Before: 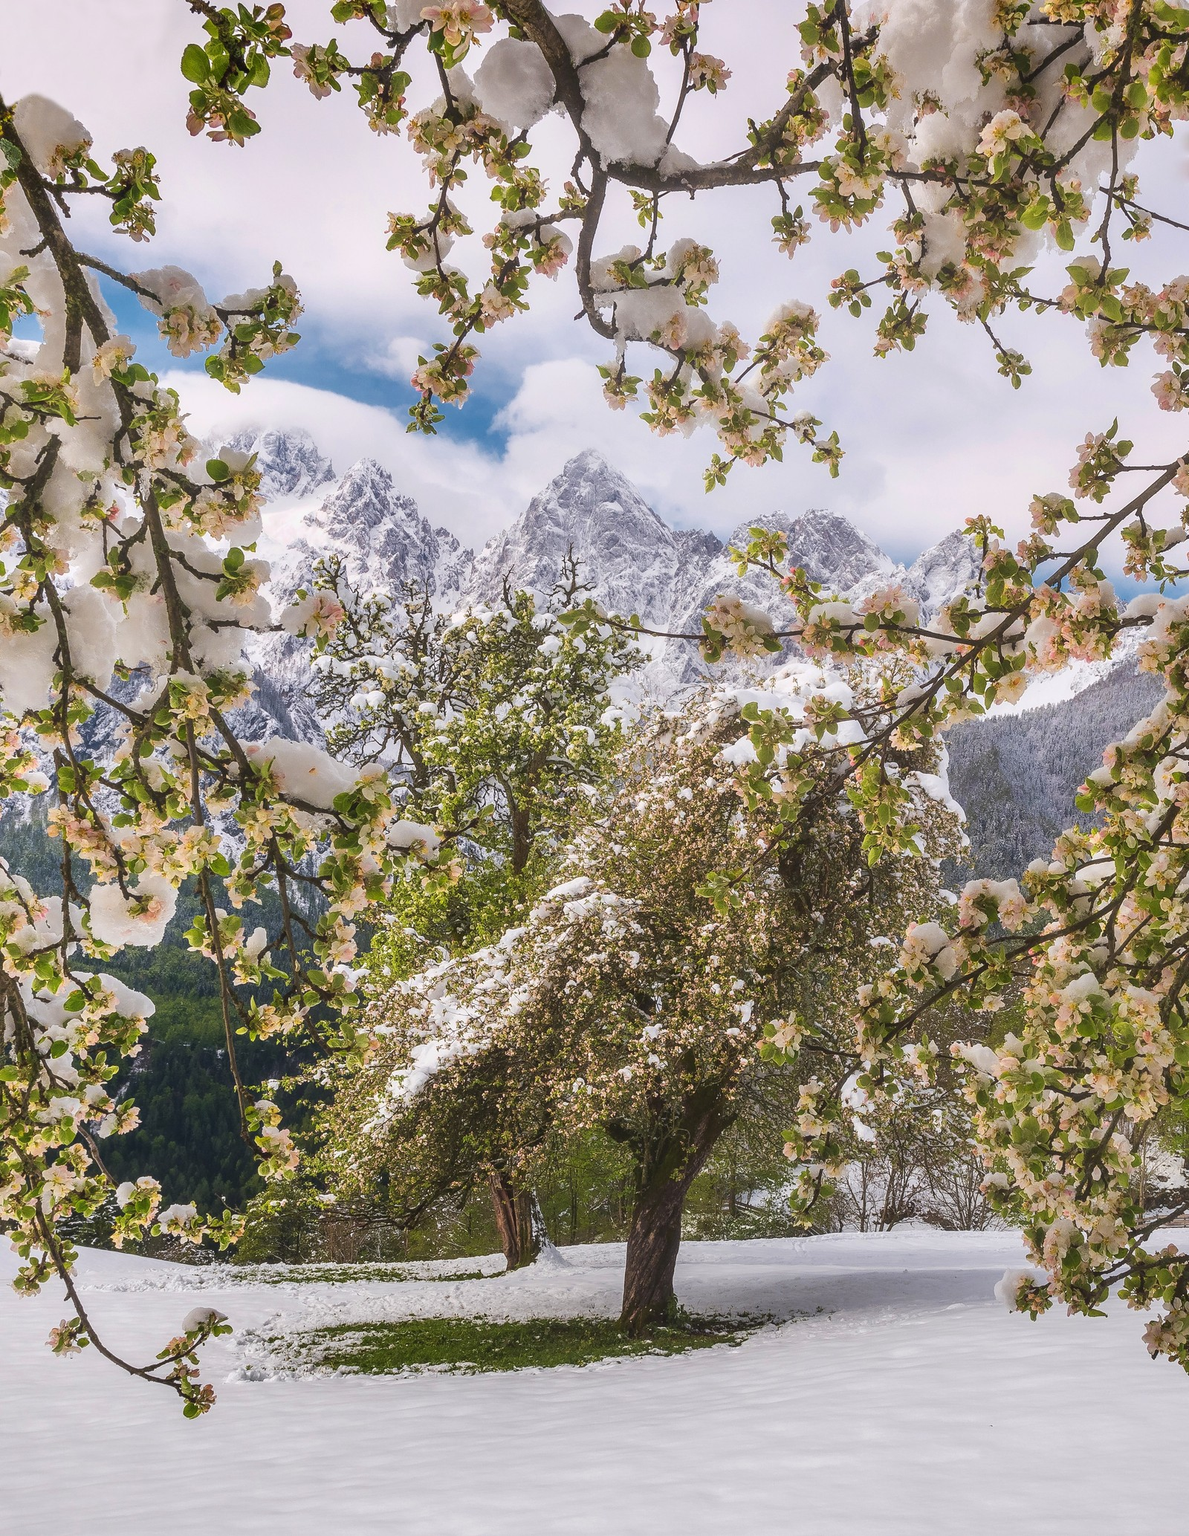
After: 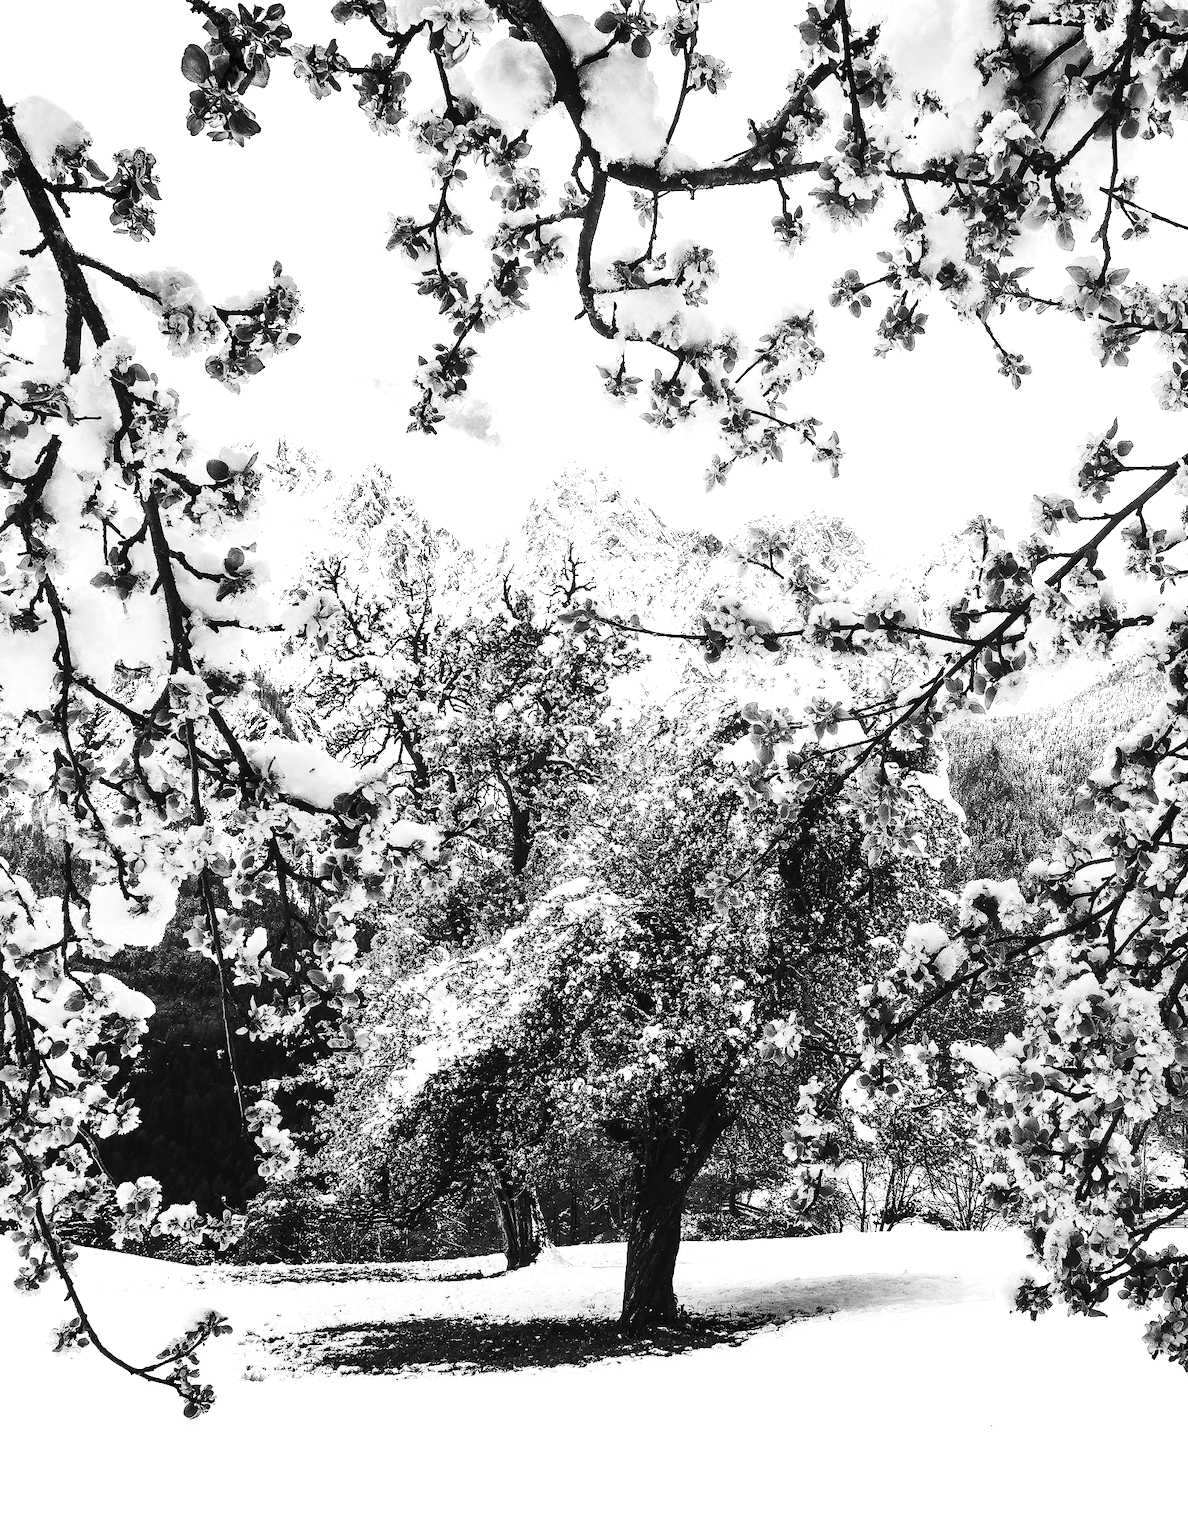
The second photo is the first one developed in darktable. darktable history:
contrast brightness saturation: contrast 0.937, brightness 0.193
color zones: curves: ch0 [(0, 0.613) (0.01, 0.613) (0.245, 0.448) (0.498, 0.529) (0.642, 0.665) (0.879, 0.777) (0.99, 0.613)]; ch1 [(0, 0) (0.143, 0) (0.286, 0) (0.429, 0) (0.571, 0) (0.714, 0) (0.857, 0)]
